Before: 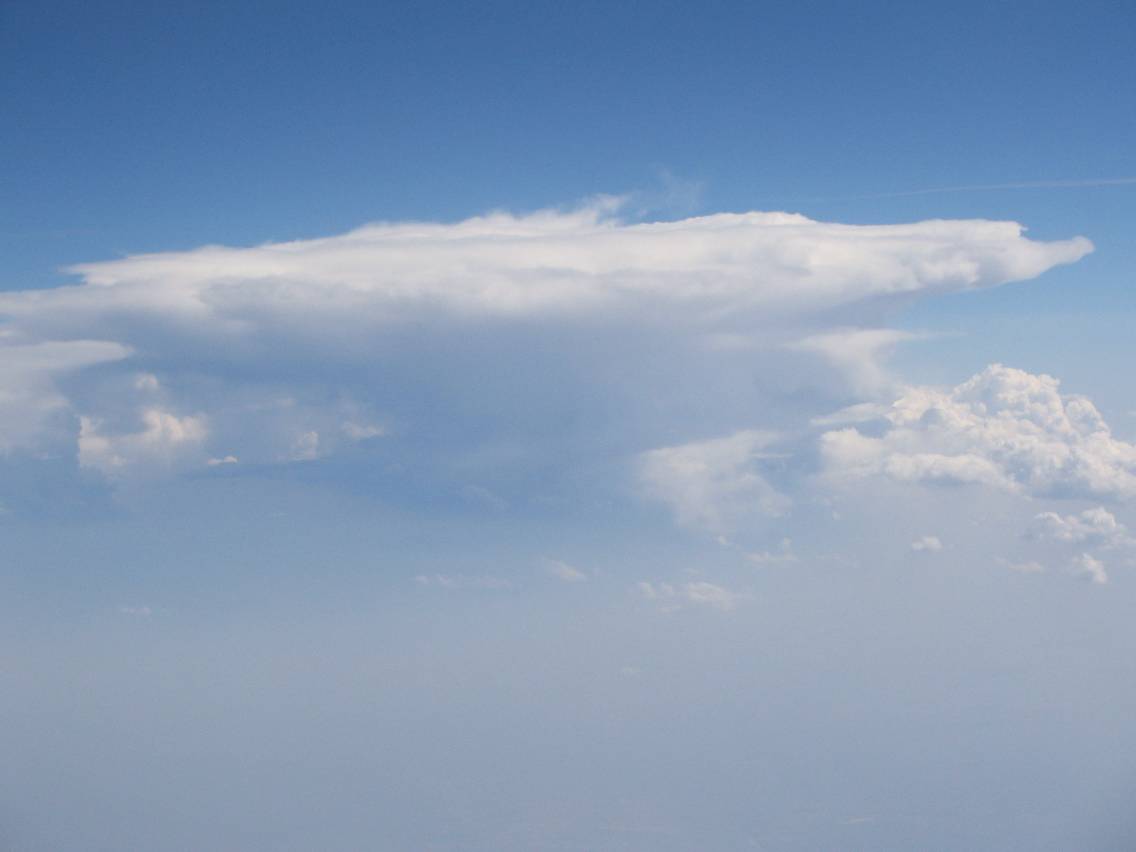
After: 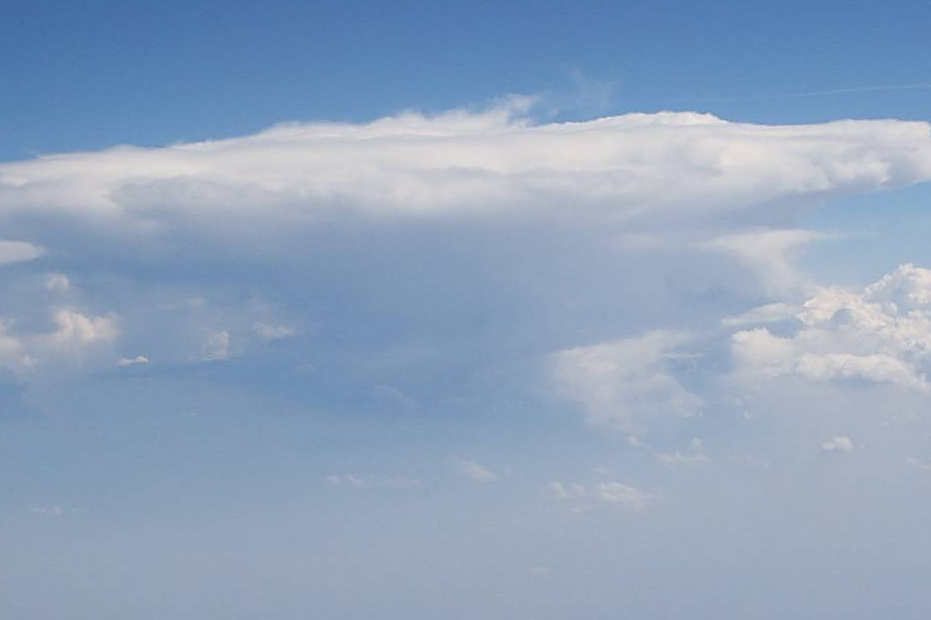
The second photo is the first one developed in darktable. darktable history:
sharpen: amount 0.75
crop: left 7.856%, top 11.836%, right 10.12%, bottom 15.387%
